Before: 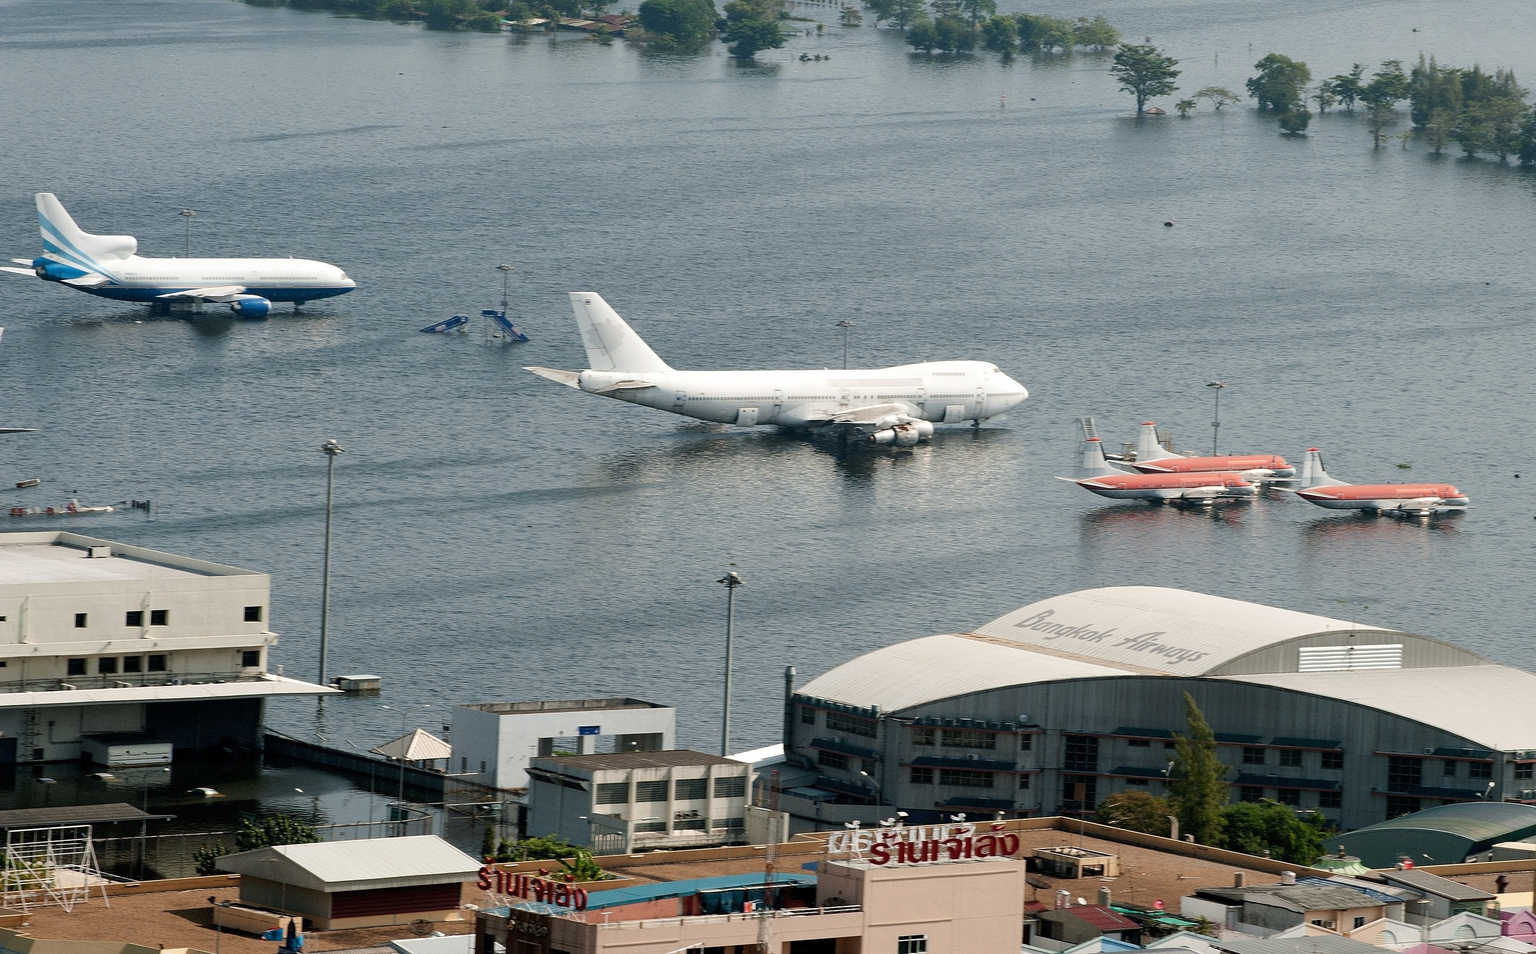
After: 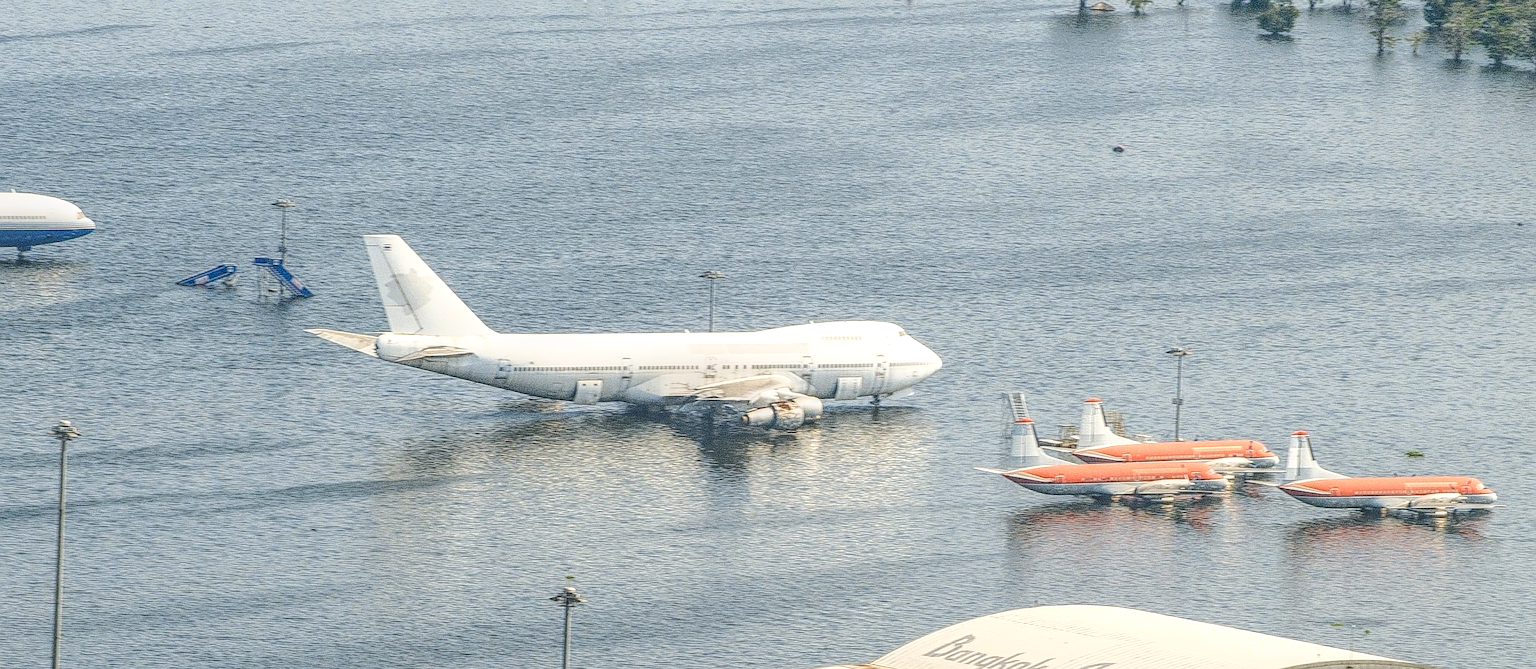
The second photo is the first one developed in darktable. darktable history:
crop: left 18.278%, top 11.094%, right 2.275%, bottom 33.119%
local contrast: highlights 20%, shadows 27%, detail 200%, midtone range 0.2
tone curve: curves: ch0 [(0, 0.019) (0.078, 0.058) (0.223, 0.217) (0.424, 0.553) (0.631, 0.764) (0.816, 0.932) (1, 1)]; ch1 [(0, 0) (0.262, 0.227) (0.417, 0.386) (0.469, 0.467) (0.502, 0.503) (0.544, 0.548) (0.57, 0.579) (0.608, 0.62) (0.65, 0.68) (0.994, 0.987)]; ch2 [(0, 0) (0.262, 0.188) (0.5, 0.504) (0.553, 0.592) (0.599, 0.653) (1, 1)], color space Lab, independent channels, preserve colors none
sharpen: on, module defaults
